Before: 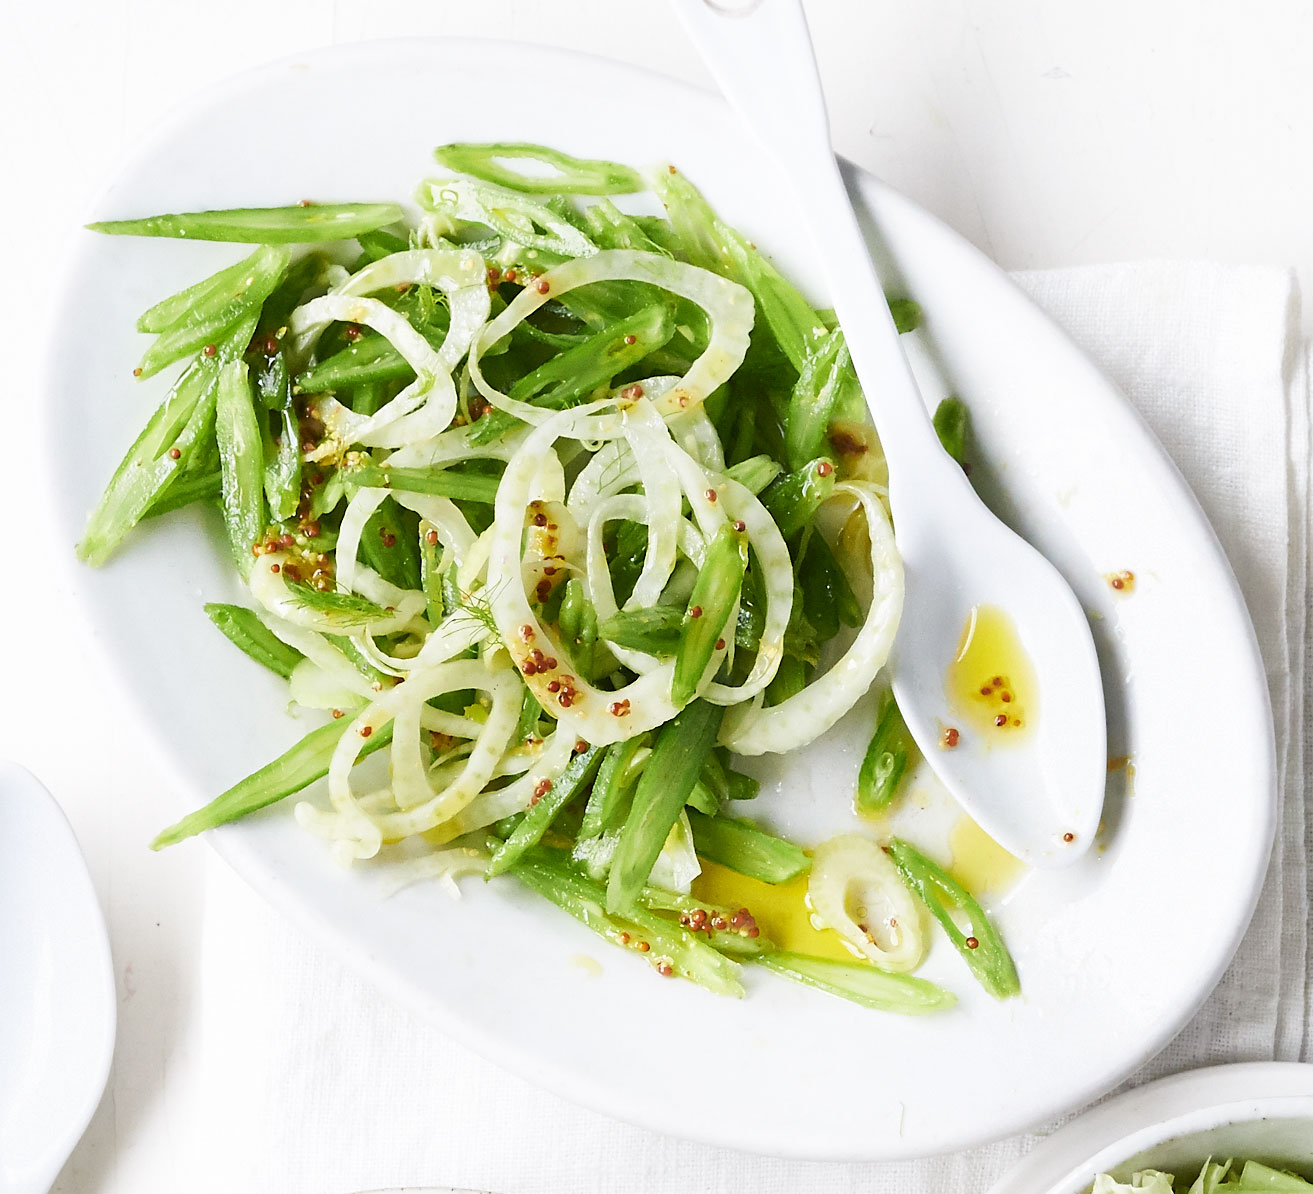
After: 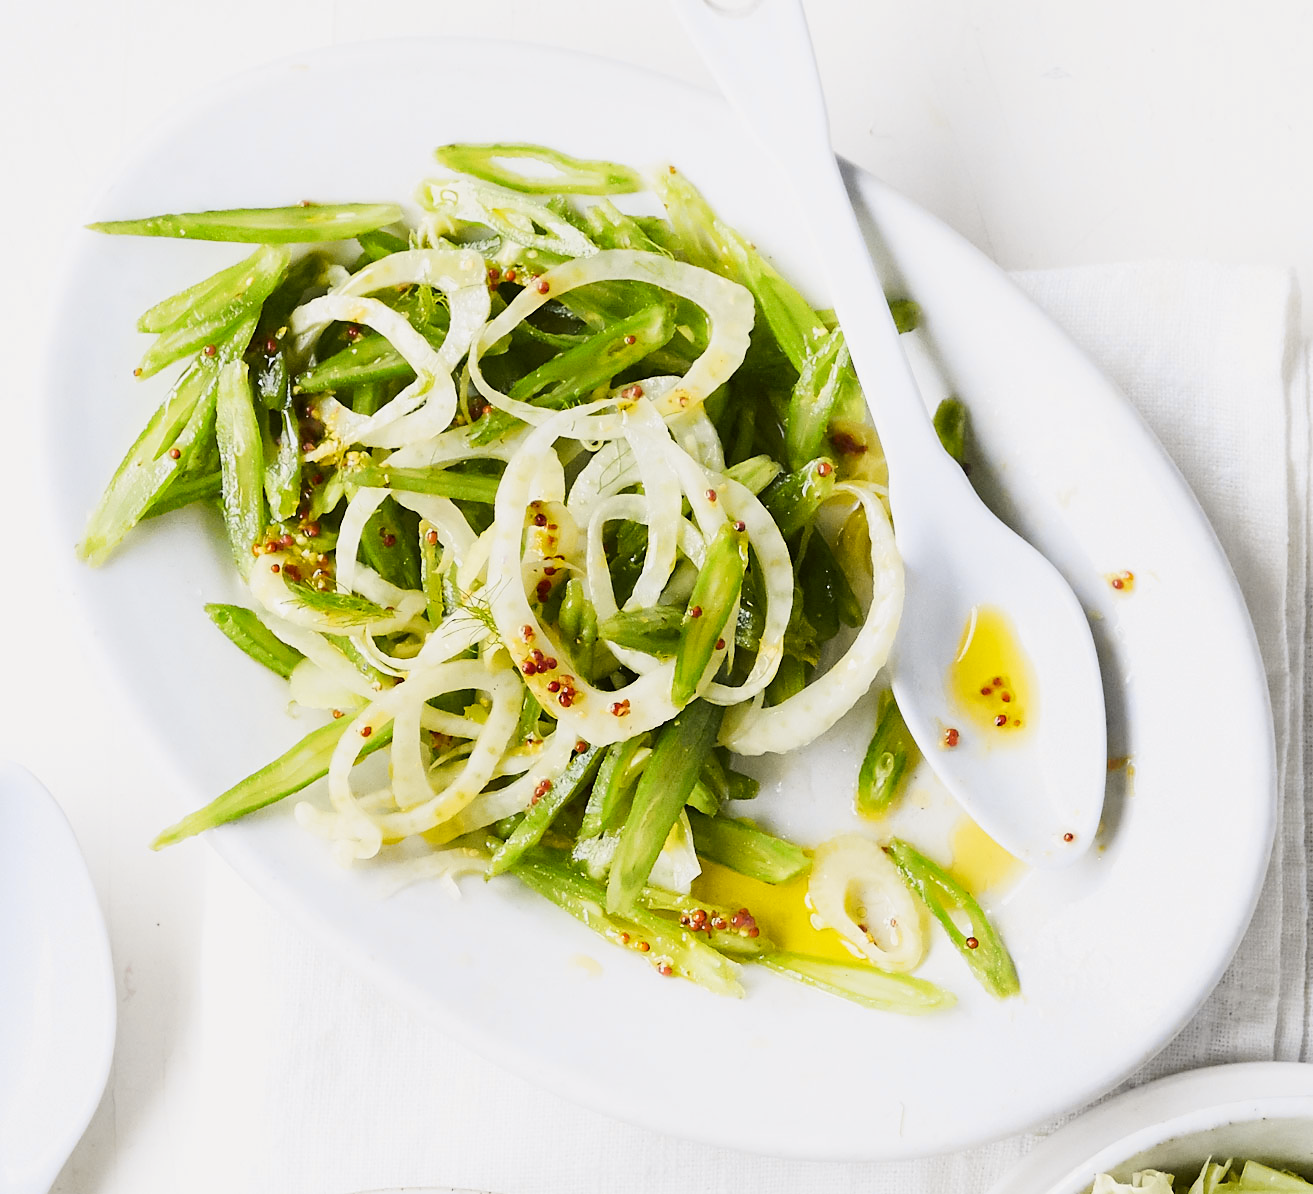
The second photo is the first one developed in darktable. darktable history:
tone curve: curves: ch0 [(0, 0) (0.087, 0.054) (0.281, 0.245) (0.506, 0.526) (0.8, 0.824) (0.994, 0.955)]; ch1 [(0, 0) (0.27, 0.195) (0.406, 0.435) (0.452, 0.474) (0.495, 0.5) (0.514, 0.508) (0.563, 0.584) (0.654, 0.689) (1, 1)]; ch2 [(0, 0) (0.269, 0.299) (0.459, 0.441) (0.498, 0.499) (0.523, 0.52) (0.551, 0.549) (0.633, 0.625) (0.659, 0.681) (0.718, 0.764) (1, 1)], color space Lab, independent channels, preserve colors none
